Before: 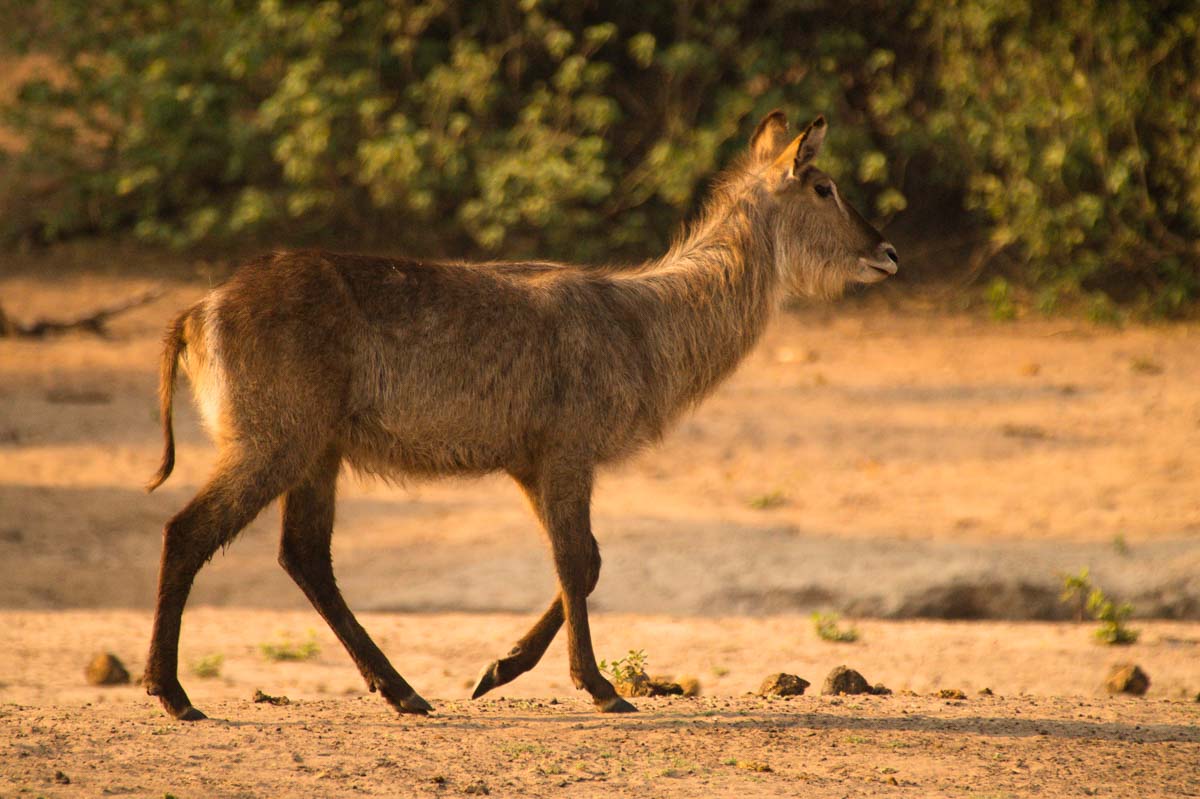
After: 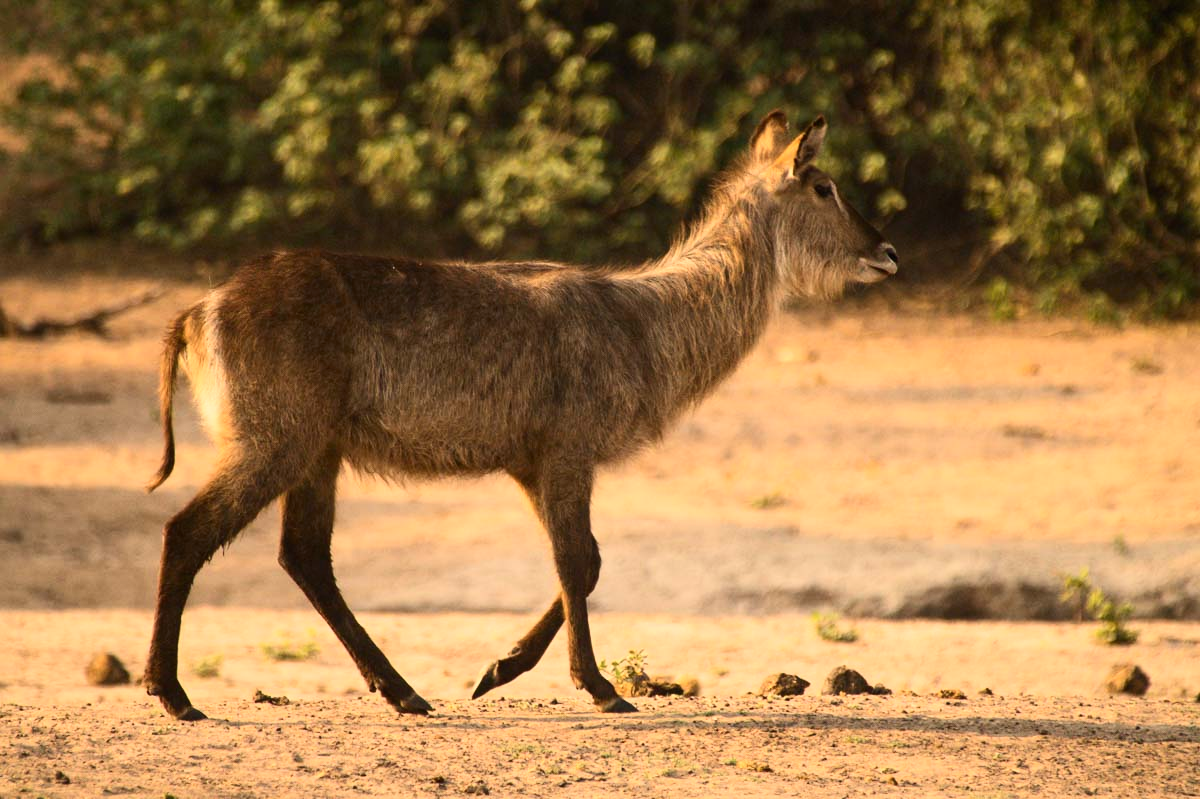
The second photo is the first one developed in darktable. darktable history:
contrast brightness saturation: contrast 0.236, brightness 0.09
